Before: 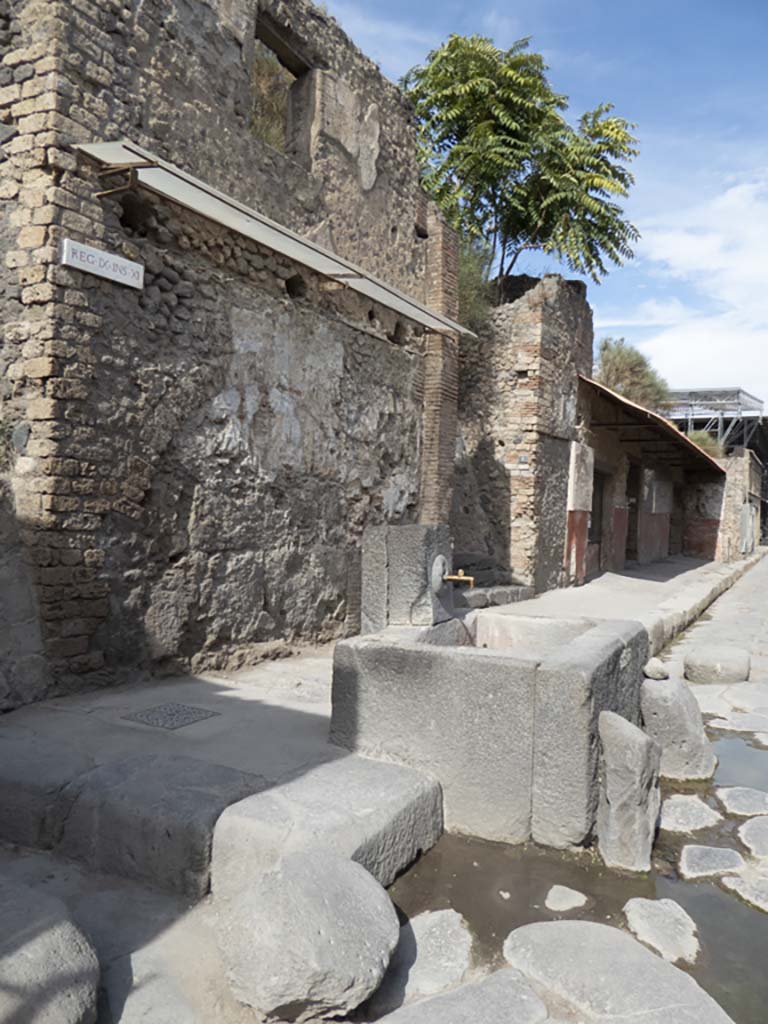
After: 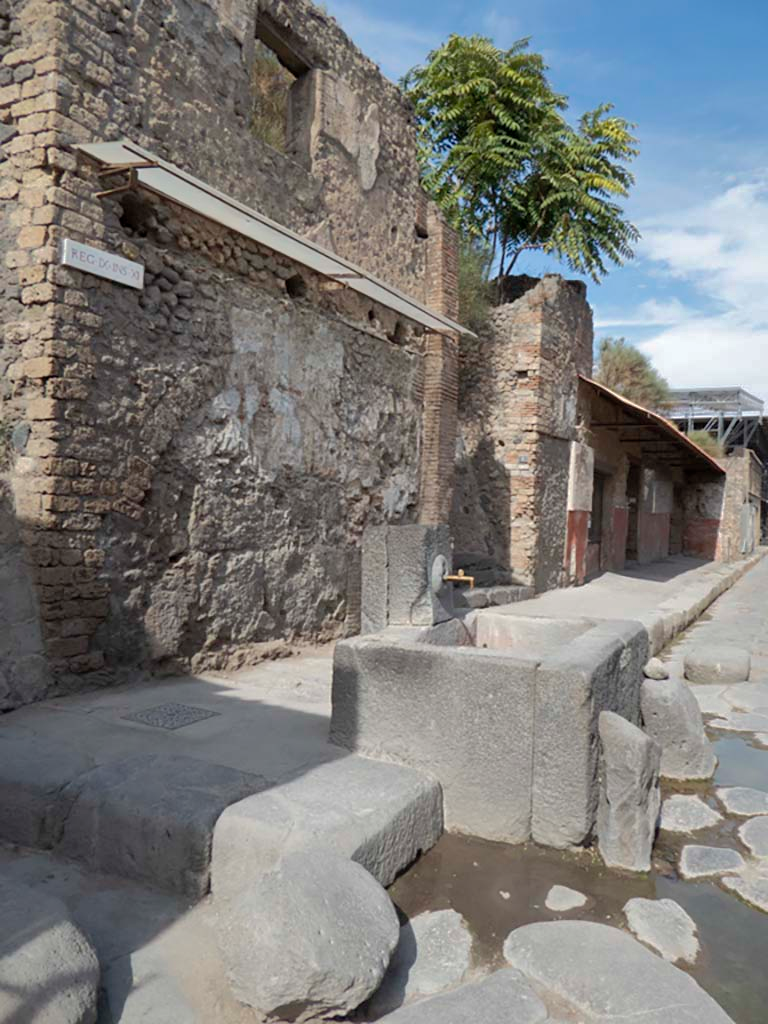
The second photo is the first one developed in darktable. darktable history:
shadows and highlights: shadows 40, highlights -60
tone equalizer: on, module defaults
